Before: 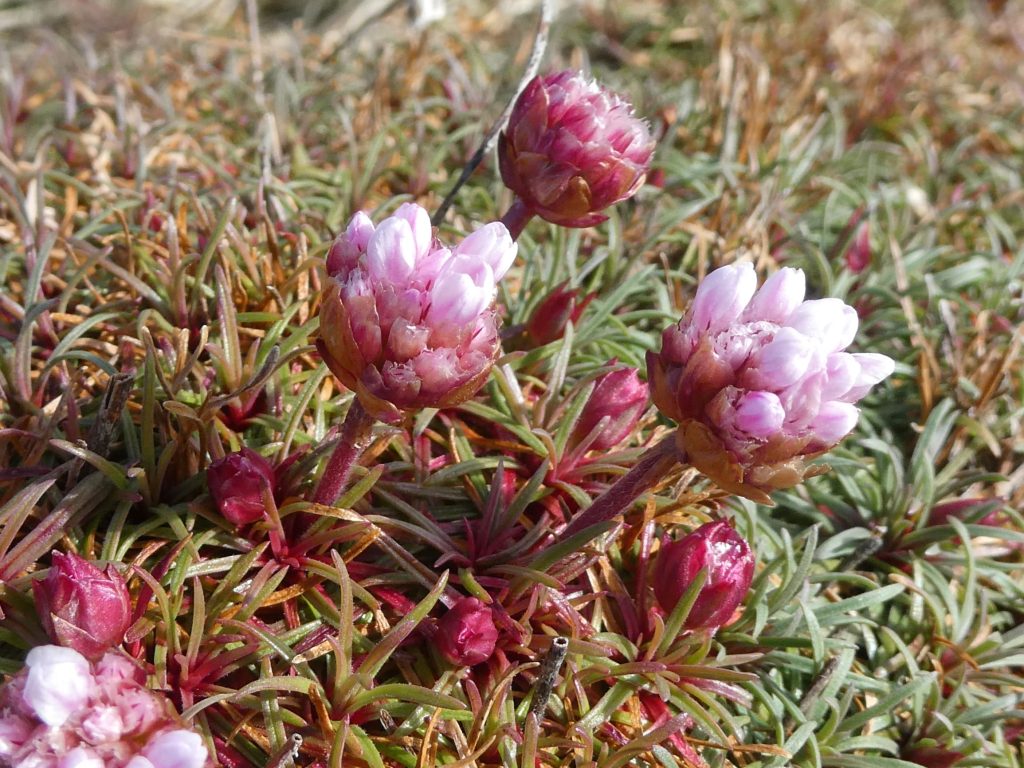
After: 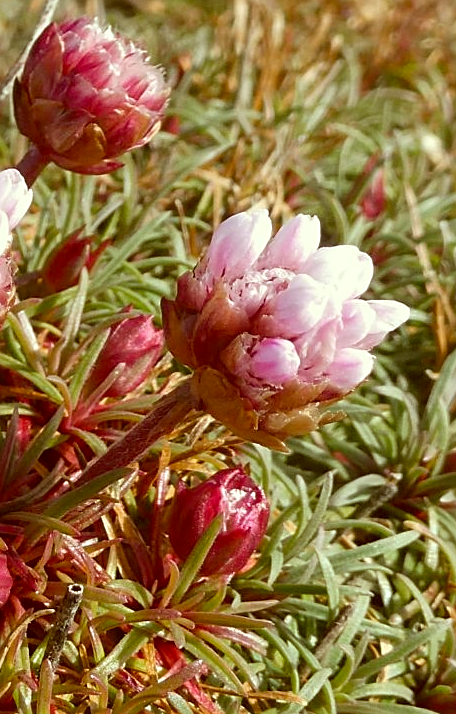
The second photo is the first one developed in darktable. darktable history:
crop: left 47.365%, top 6.938%, right 8.009%
sharpen: on, module defaults
color correction: highlights a* -5.2, highlights b* 9.8, shadows a* 9.38, shadows b* 24.86
